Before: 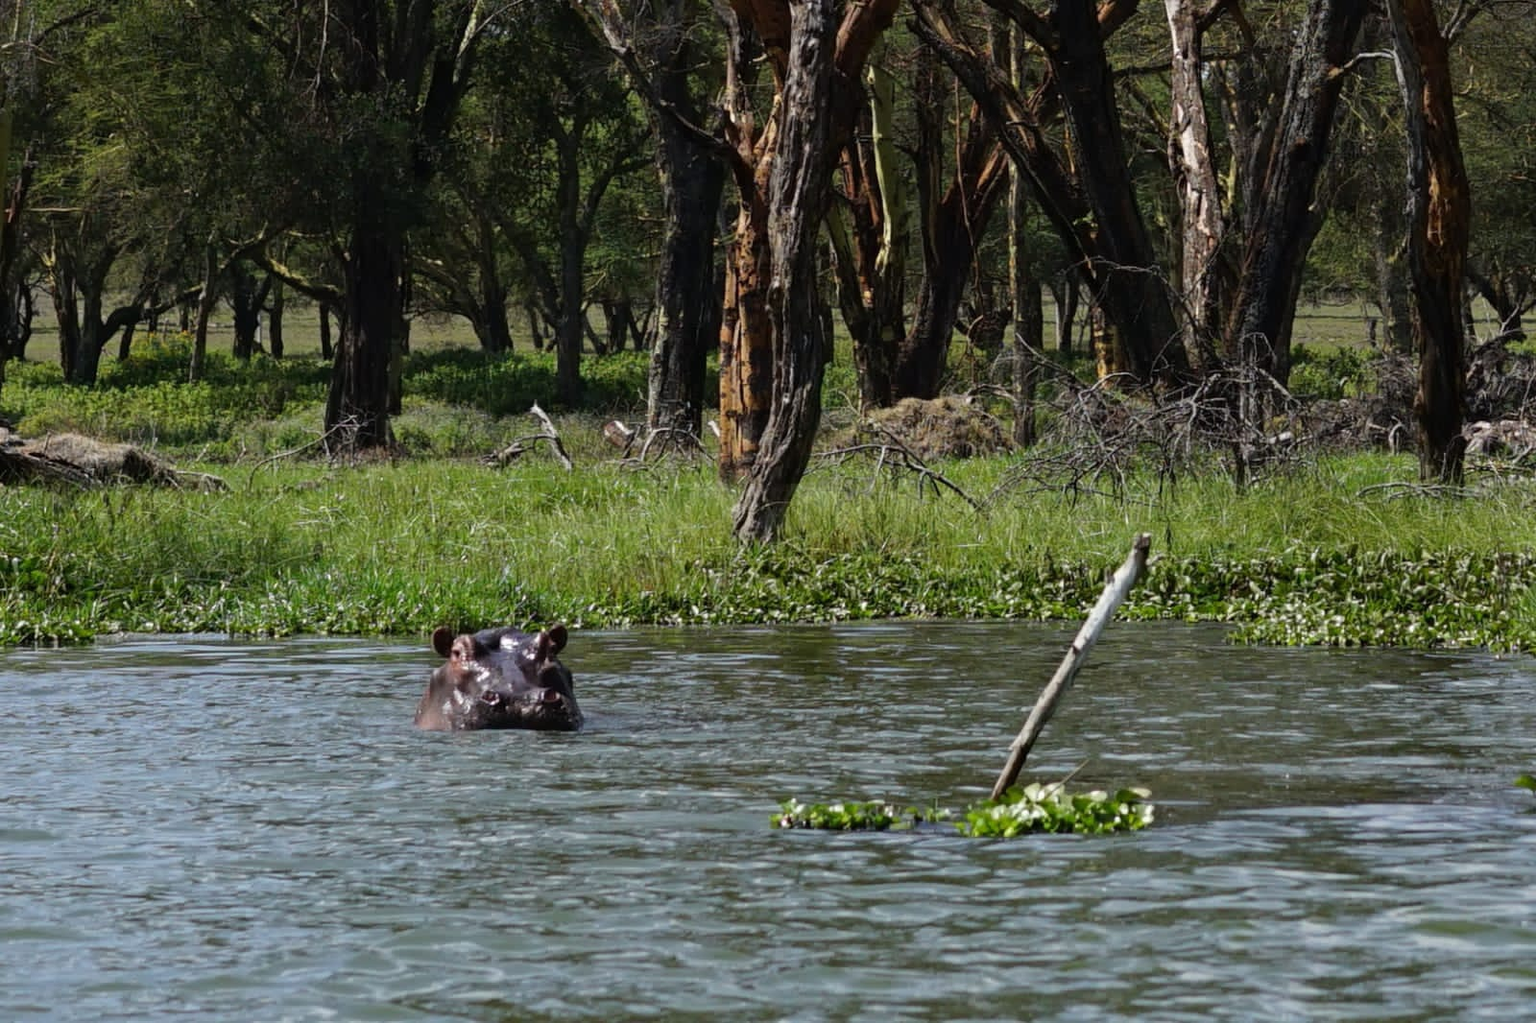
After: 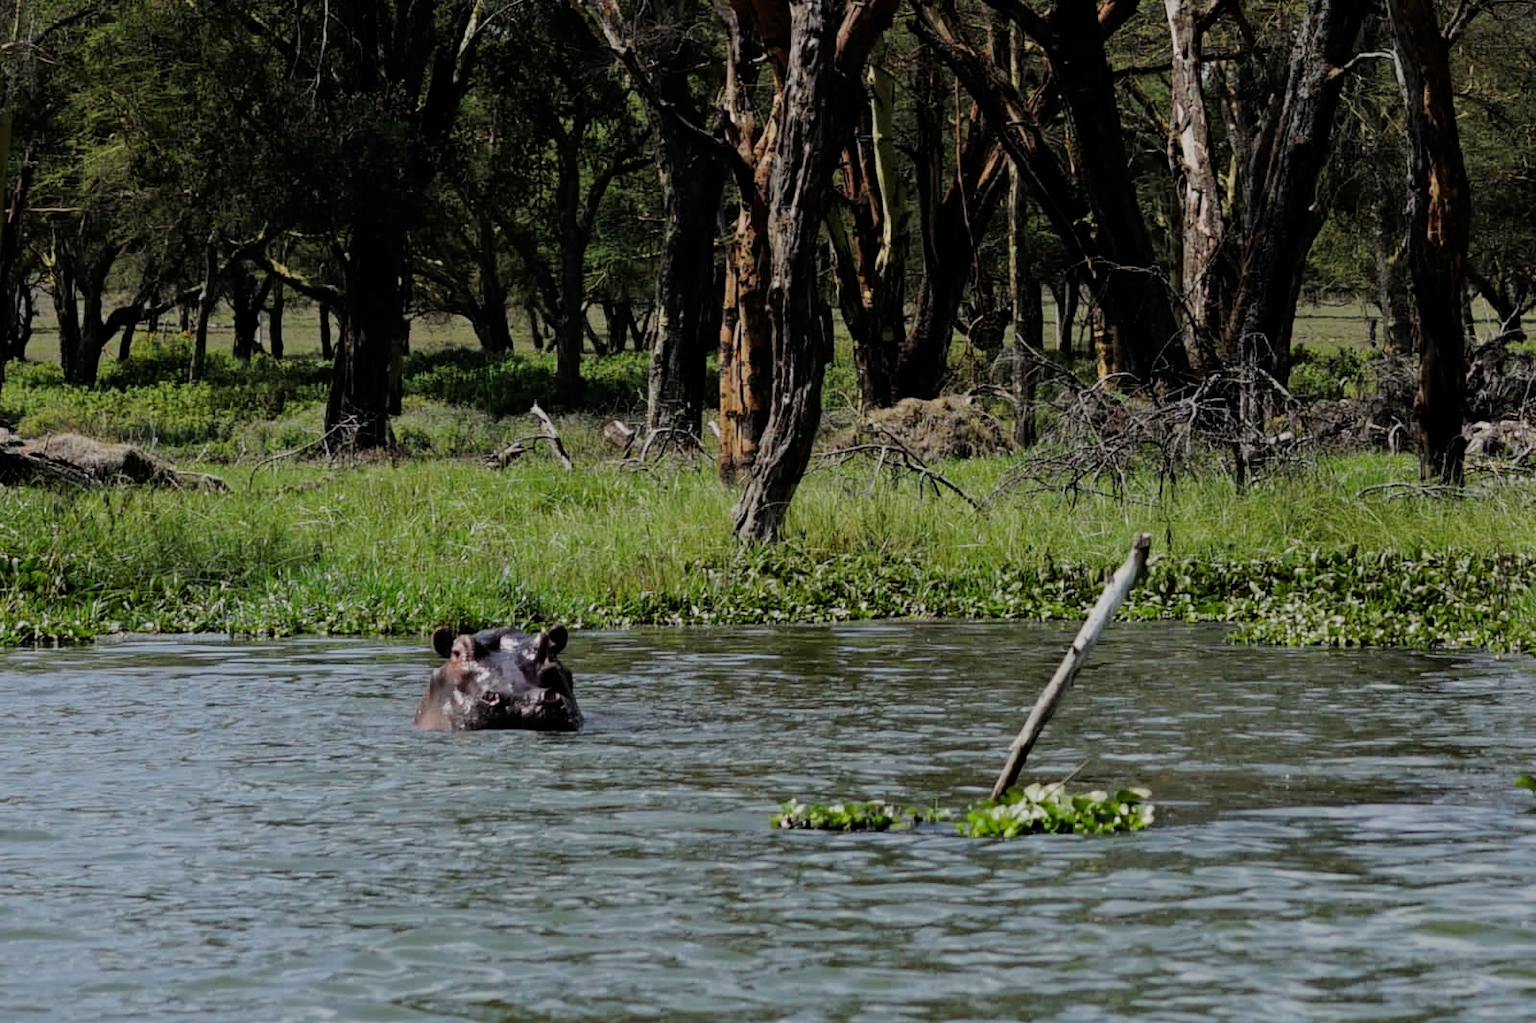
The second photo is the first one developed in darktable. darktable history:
filmic rgb: black relative exposure -7.23 EV, white relative exposure 5.36 EV, threshold 3.05 EV, hardness 3.02, enable highlight reconstruction true
